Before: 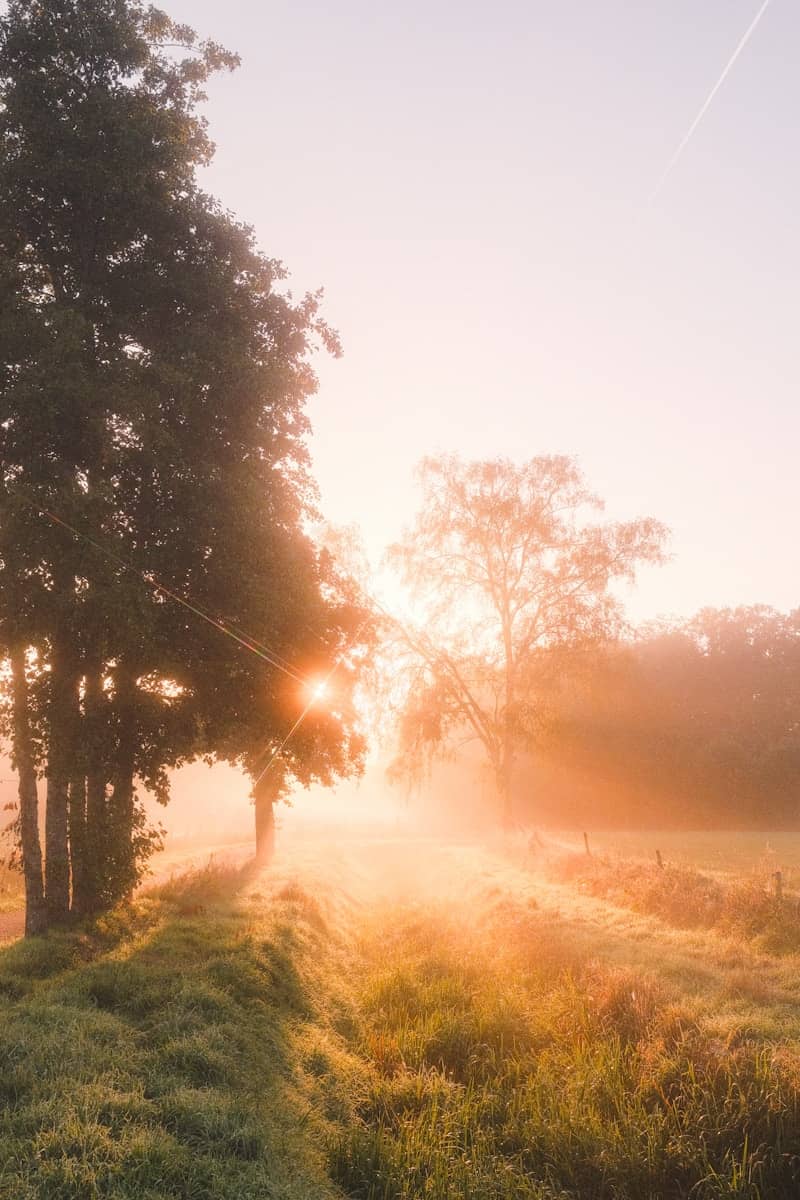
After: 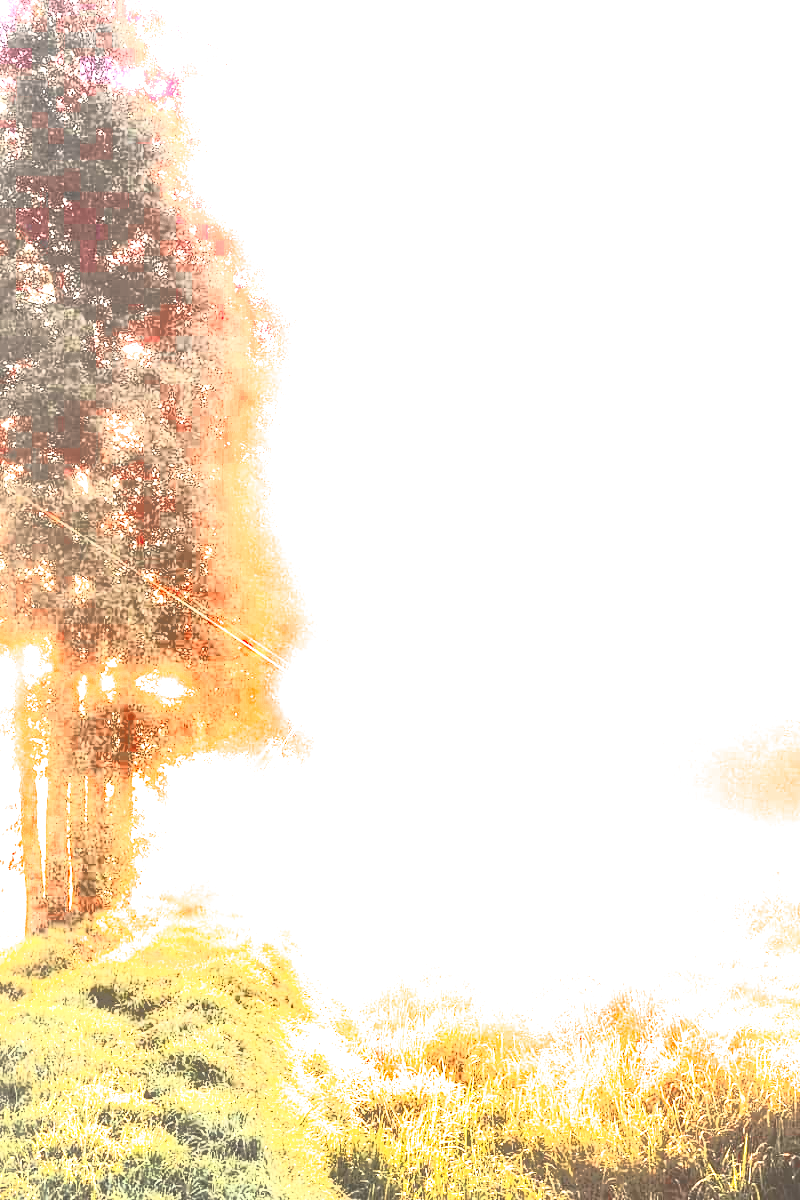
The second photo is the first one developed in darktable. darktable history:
contrast brightness saturation: contrast 0.981, brightness 0.992, saturation 0.996
exposure: exposure 2.039 EV, compensate highlight preservation false
filmic rgb: black relative exposure -7.98 EV, white relative exposure 2.19 EV, hardness 6.92
shadows and highlights: shadows 60.2, highlights -59.99, highlights color adjustment 72.78%
color zones: curves: ch1 [(0, 0.831) (0.08, 0.771) (0.157, 0.268) (0.241, 0.207) (0.562, -0.005) (0.714, -0.013) (0.876, 0.01) (1, 0.831)]
